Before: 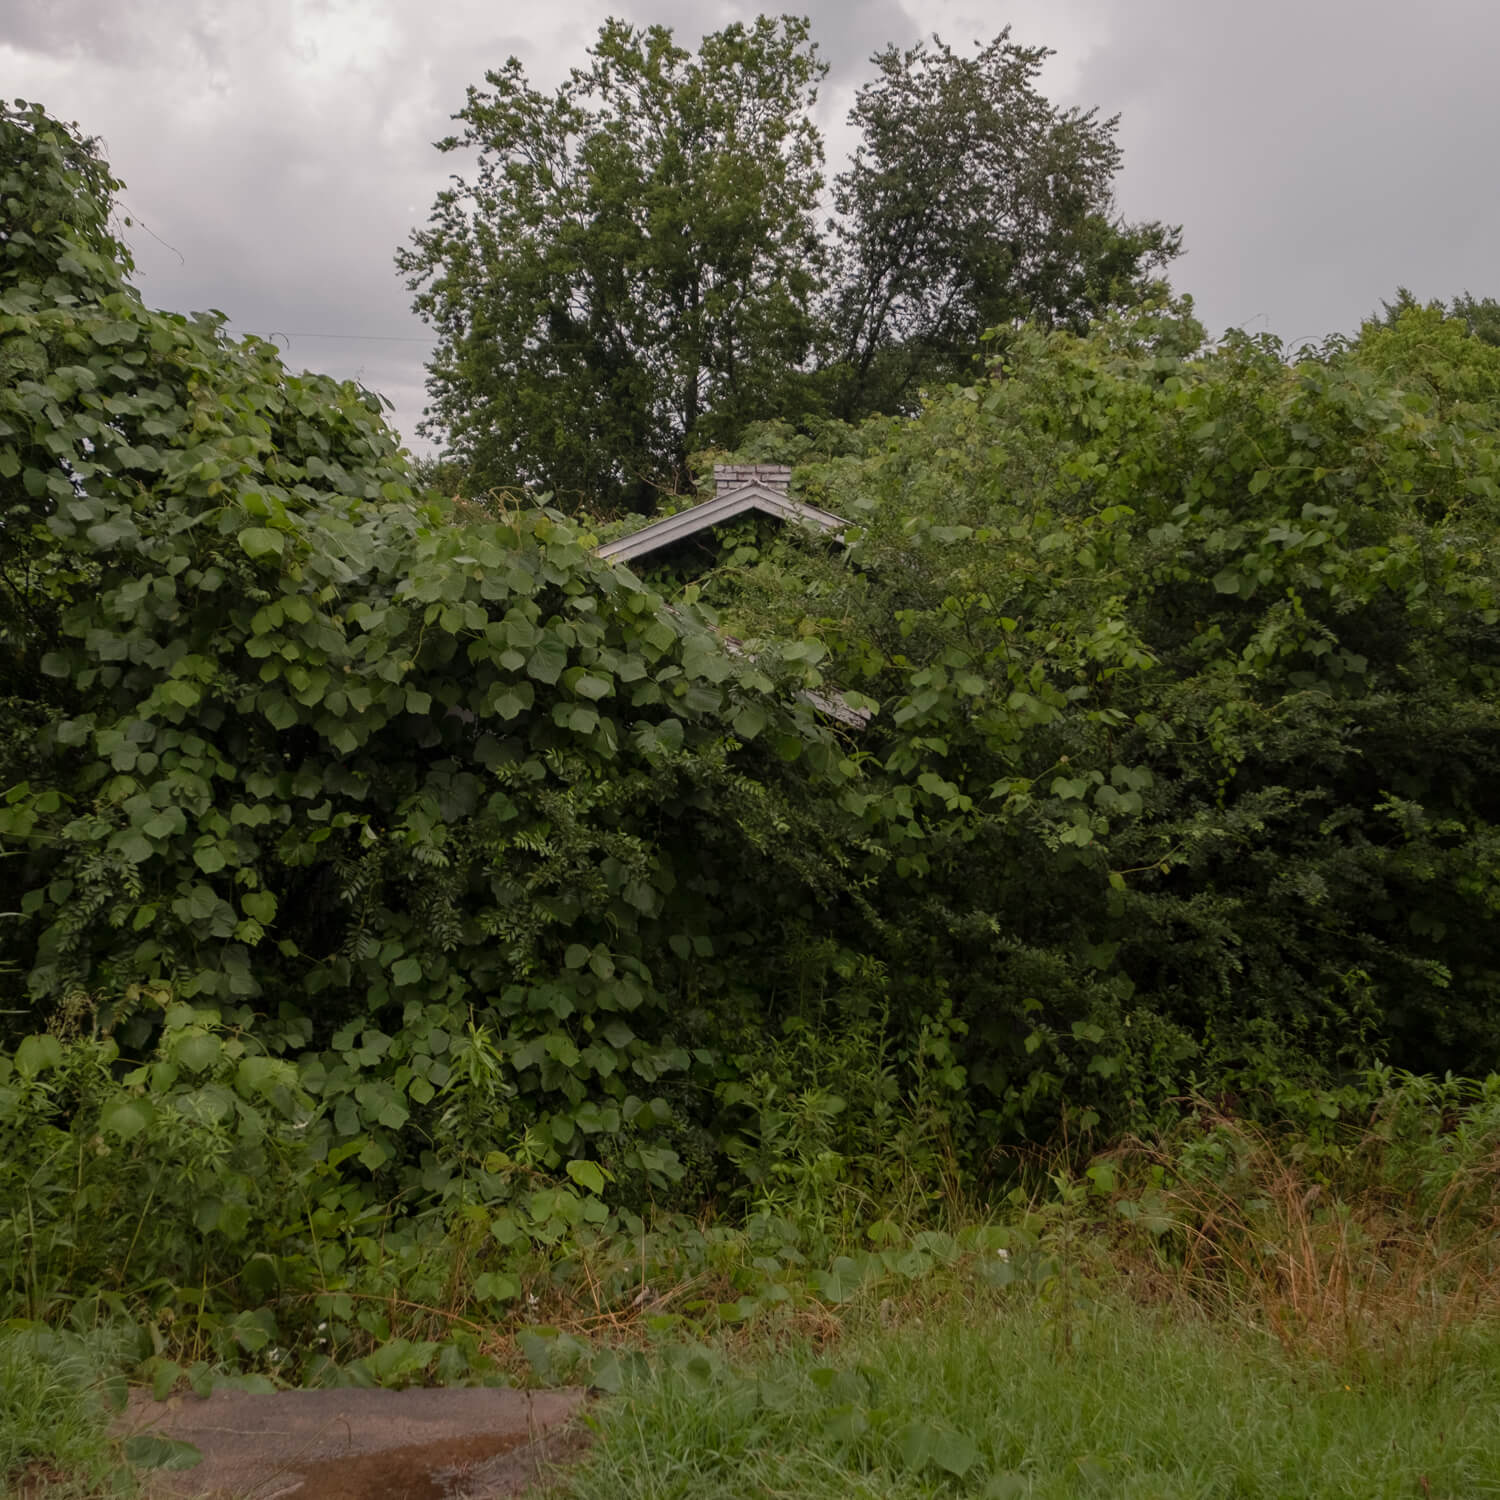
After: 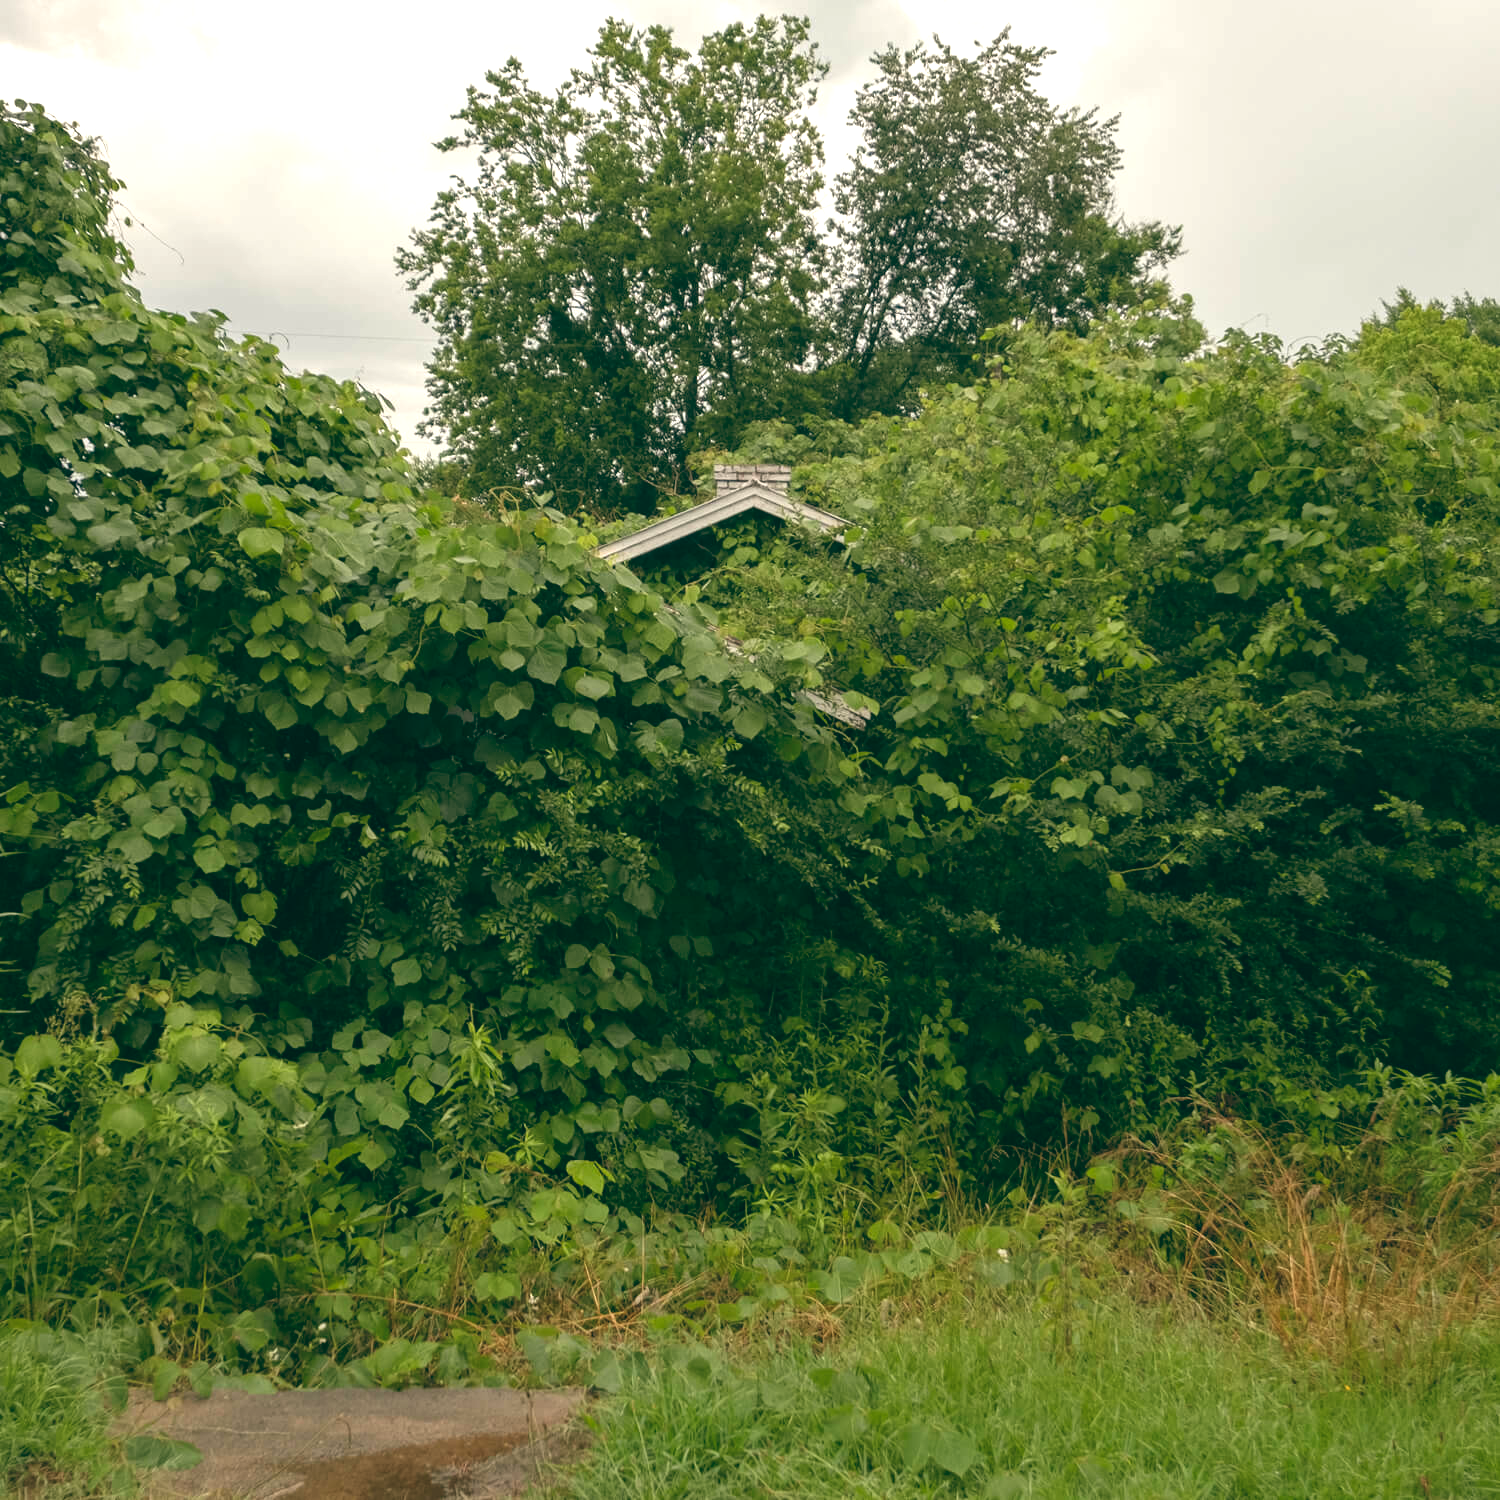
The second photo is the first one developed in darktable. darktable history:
color balance: lift [1.005, 0.99, 1.007, 1.01], gamma [1, 1.034, 1.032, 0.966], gain [0.873, 1.055, 1.067, 0.933]
exposure: exposure 1.16 EV, compensate exposure bias true, compensate highlight preservation false
